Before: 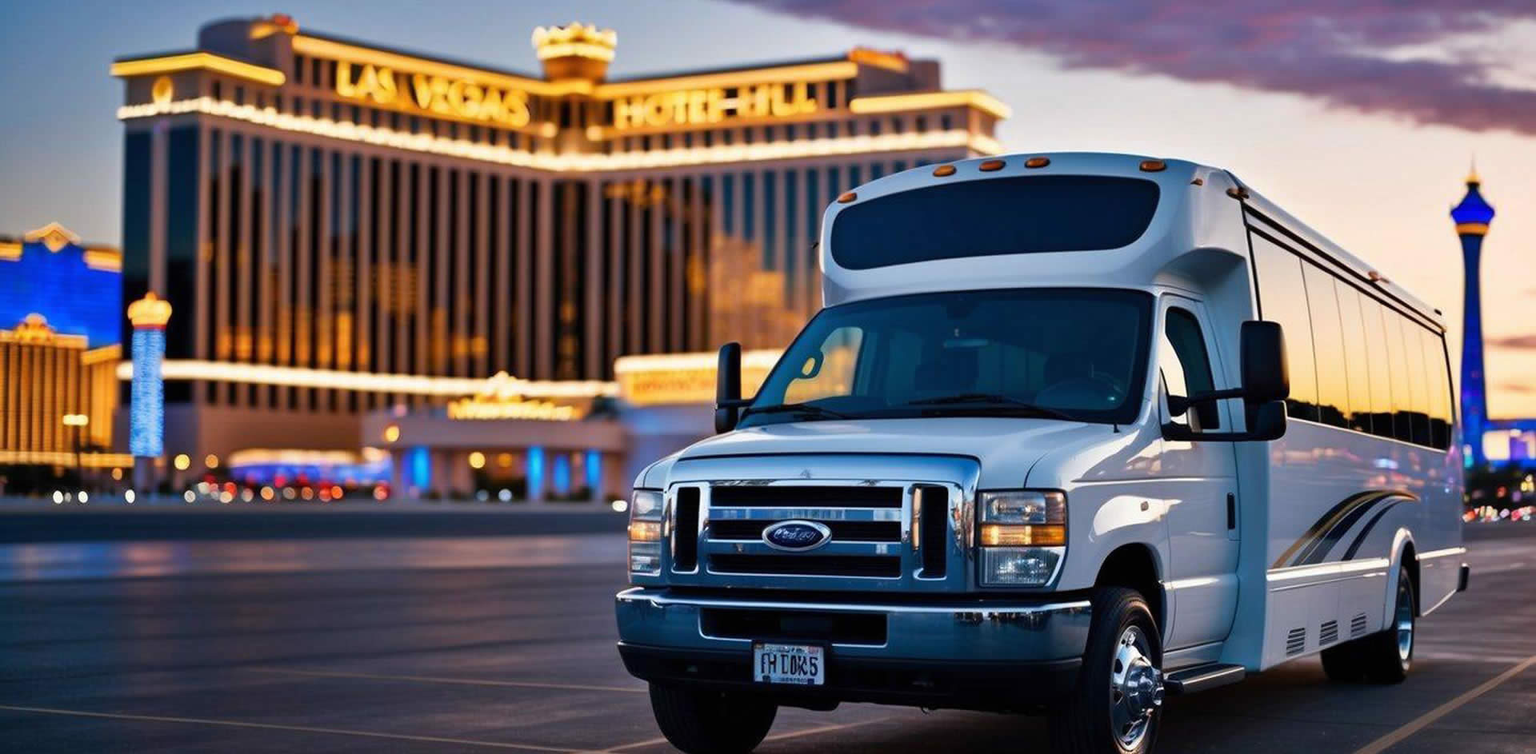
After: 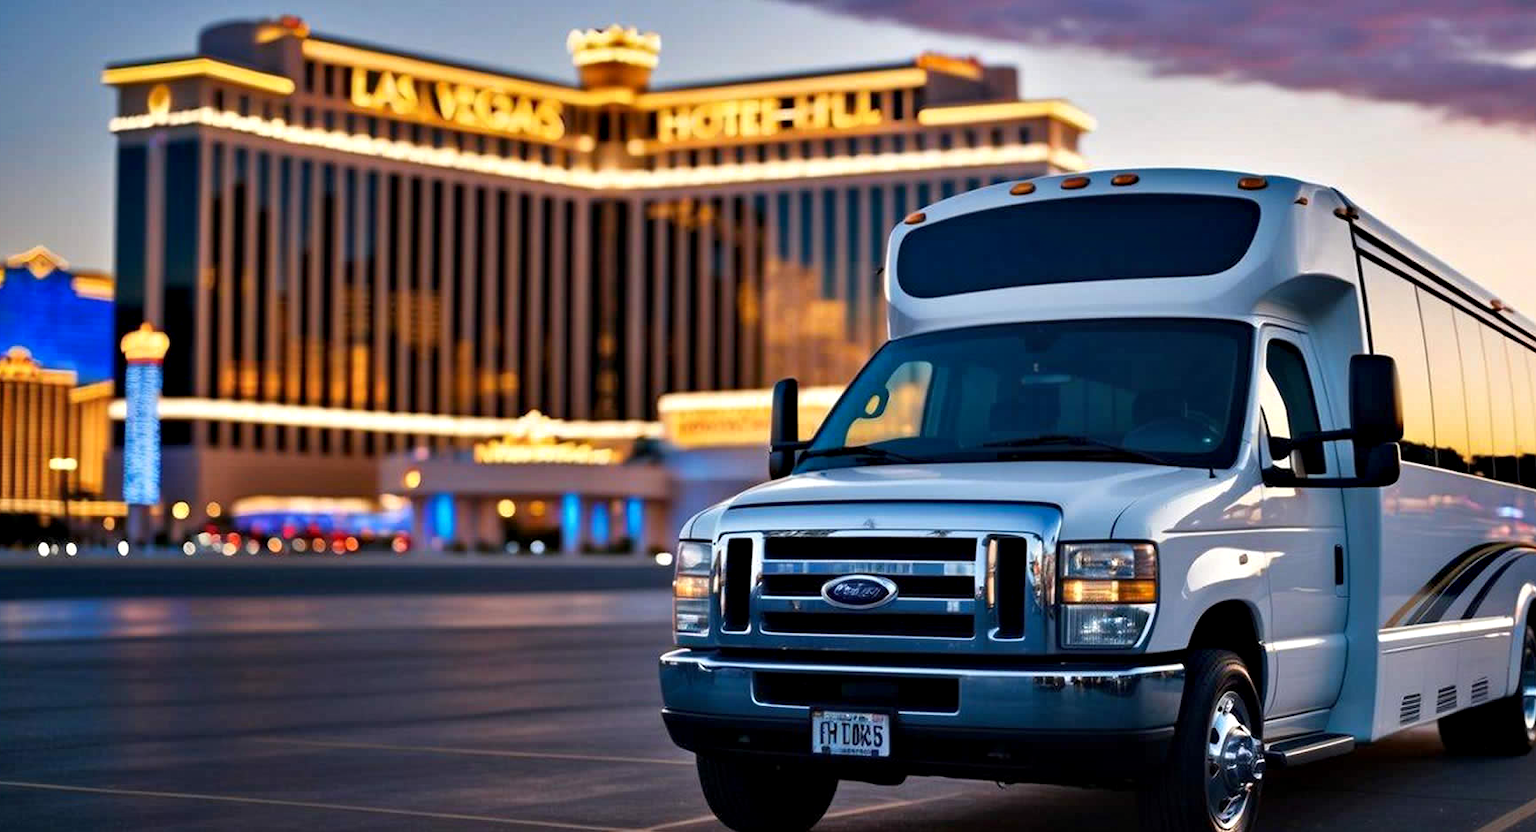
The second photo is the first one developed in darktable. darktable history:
crop and rotate: left 1.229%, right 8.176%
contrast equalizer: octaves 7, y [[0.6 ×6], [0.55 ×6], [0 ×6], [0 ×6], [0 ×6]], mix 0.311
